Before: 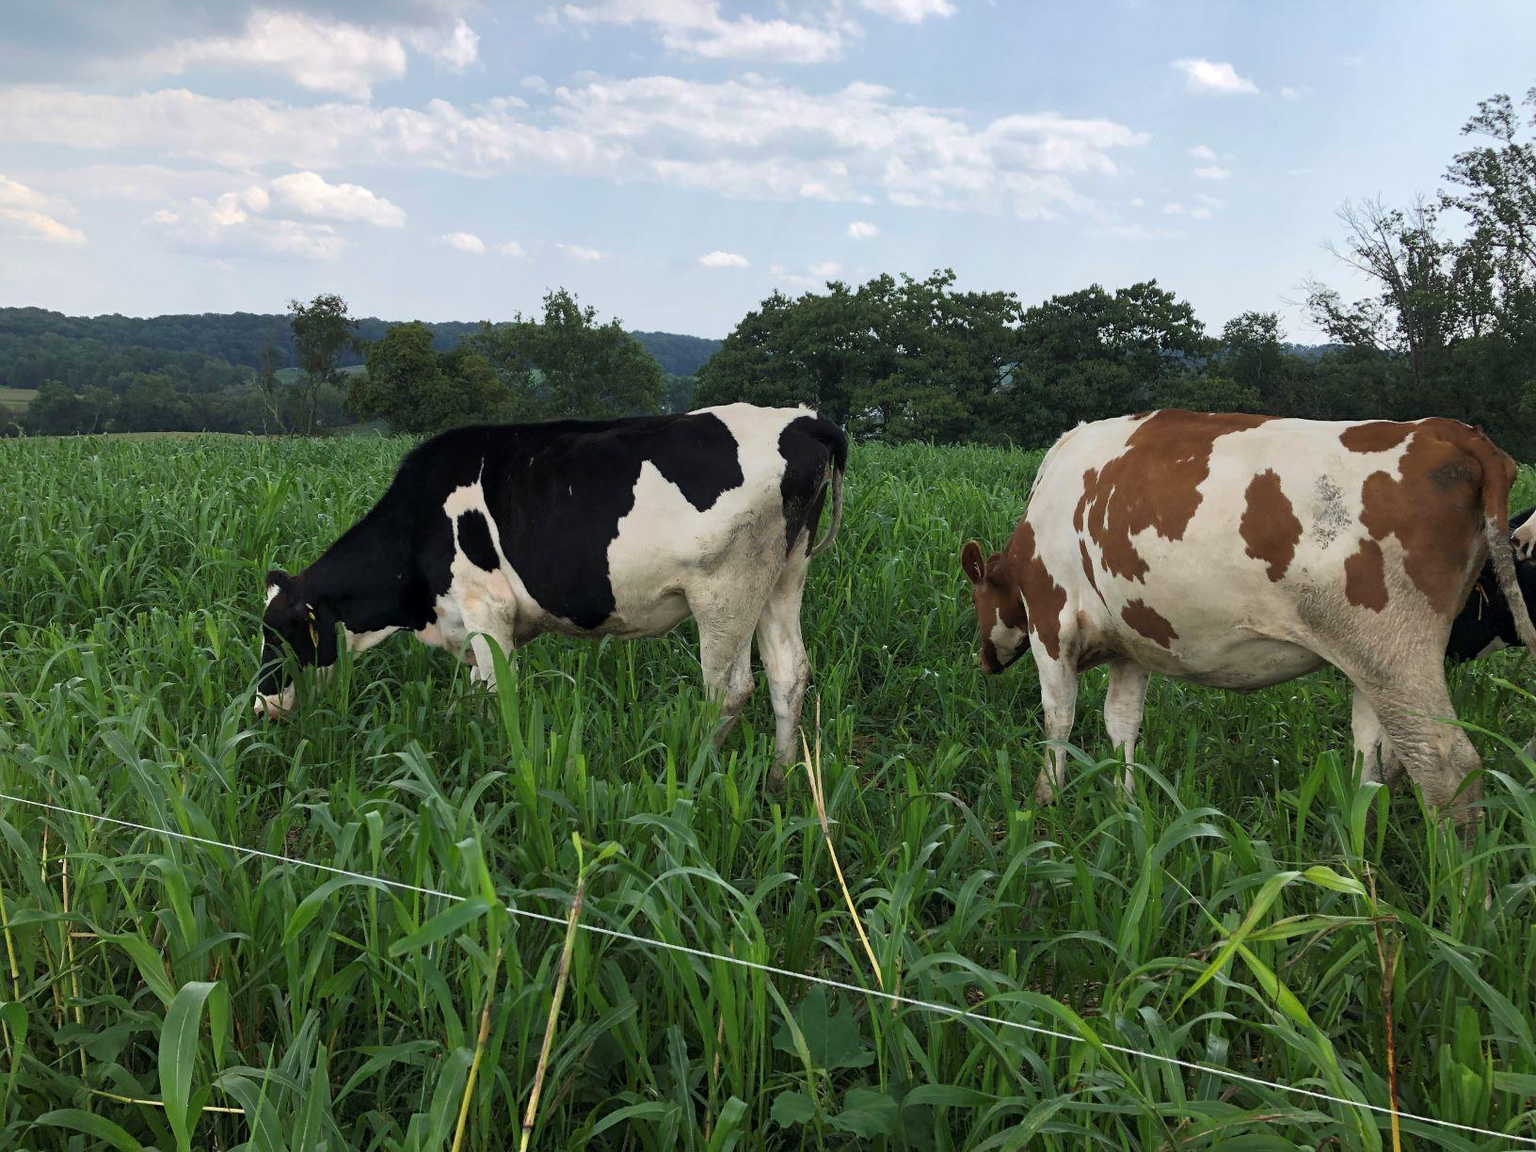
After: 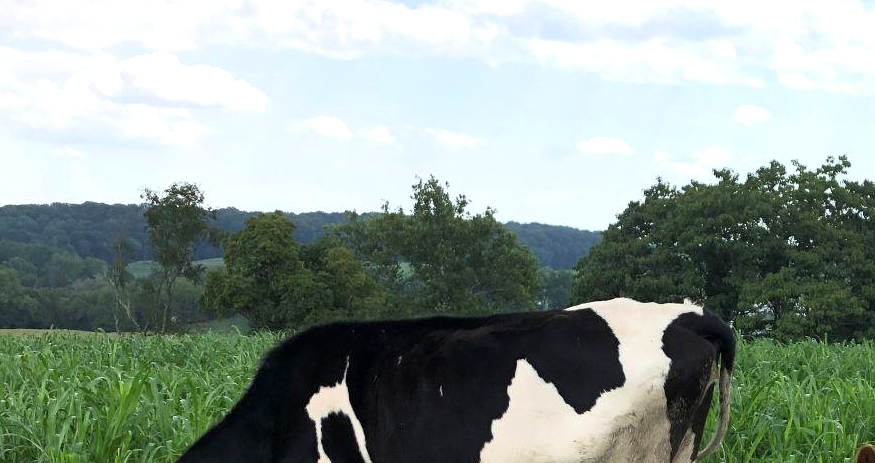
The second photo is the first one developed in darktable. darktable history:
crop: left 10.121%, top 10.631%, right 36.218%, bottom 51.526%
exposure: black level correction 0.001, exposure 0.5 EV, compensate exposure bias true, compensate highlight preservation false
